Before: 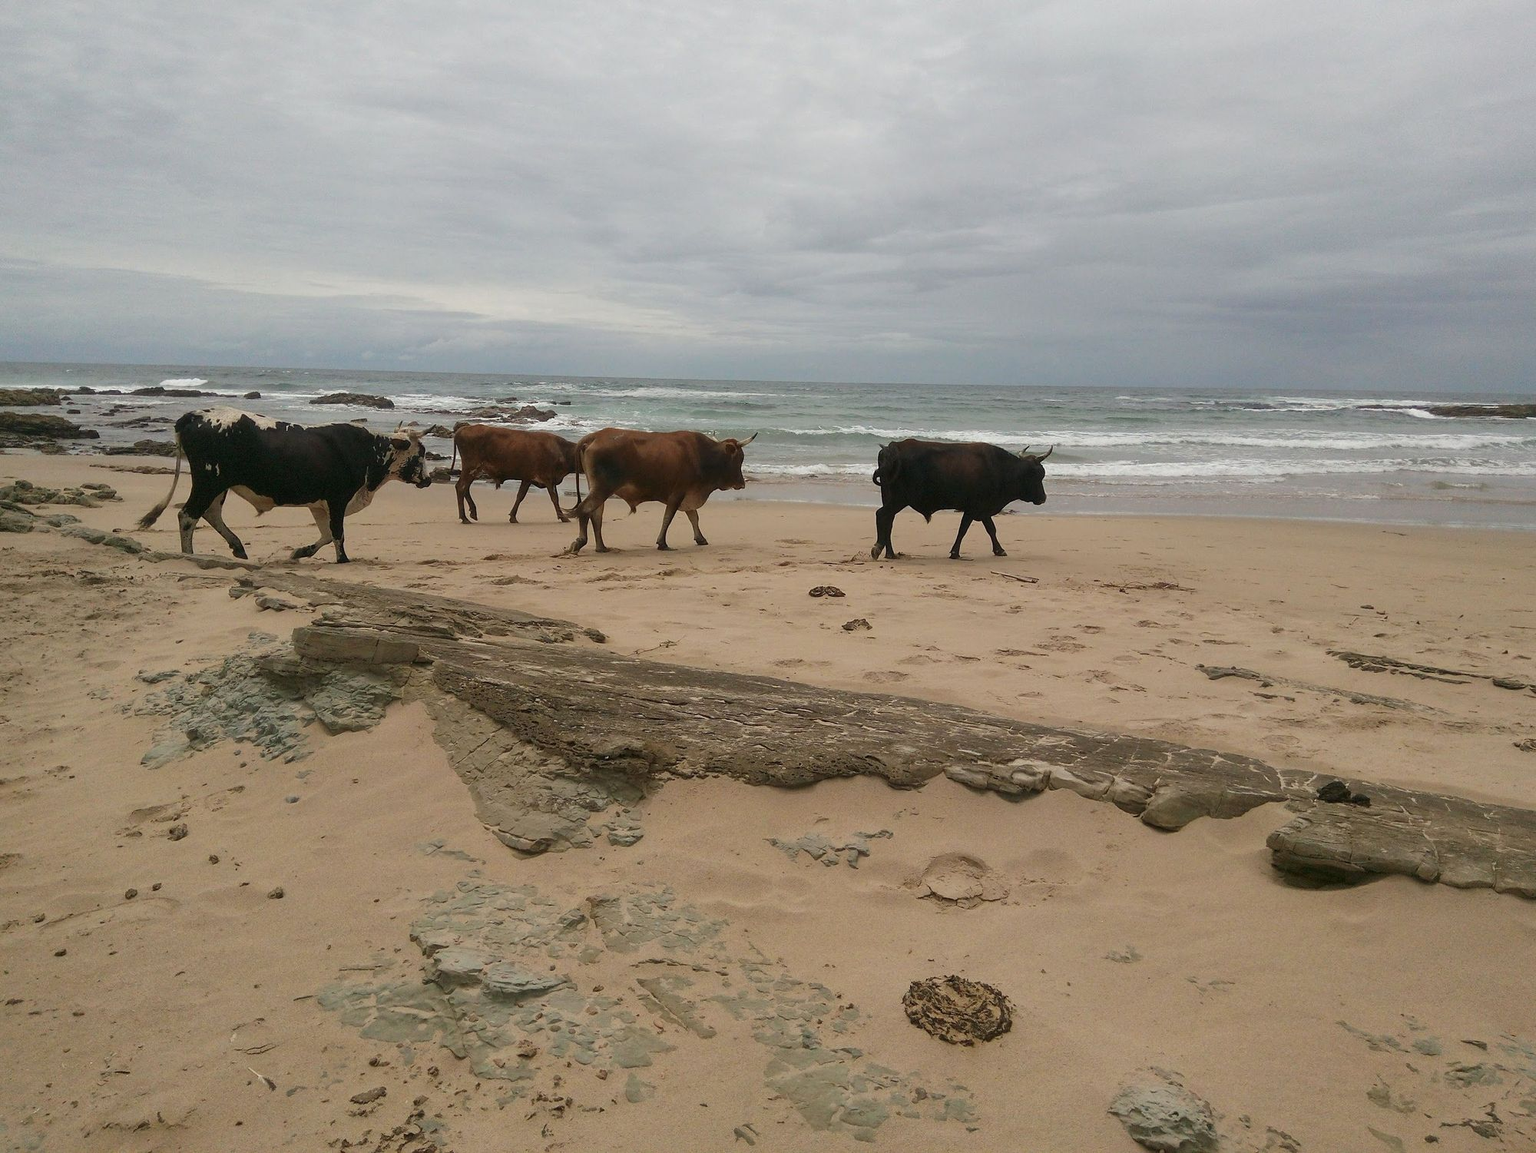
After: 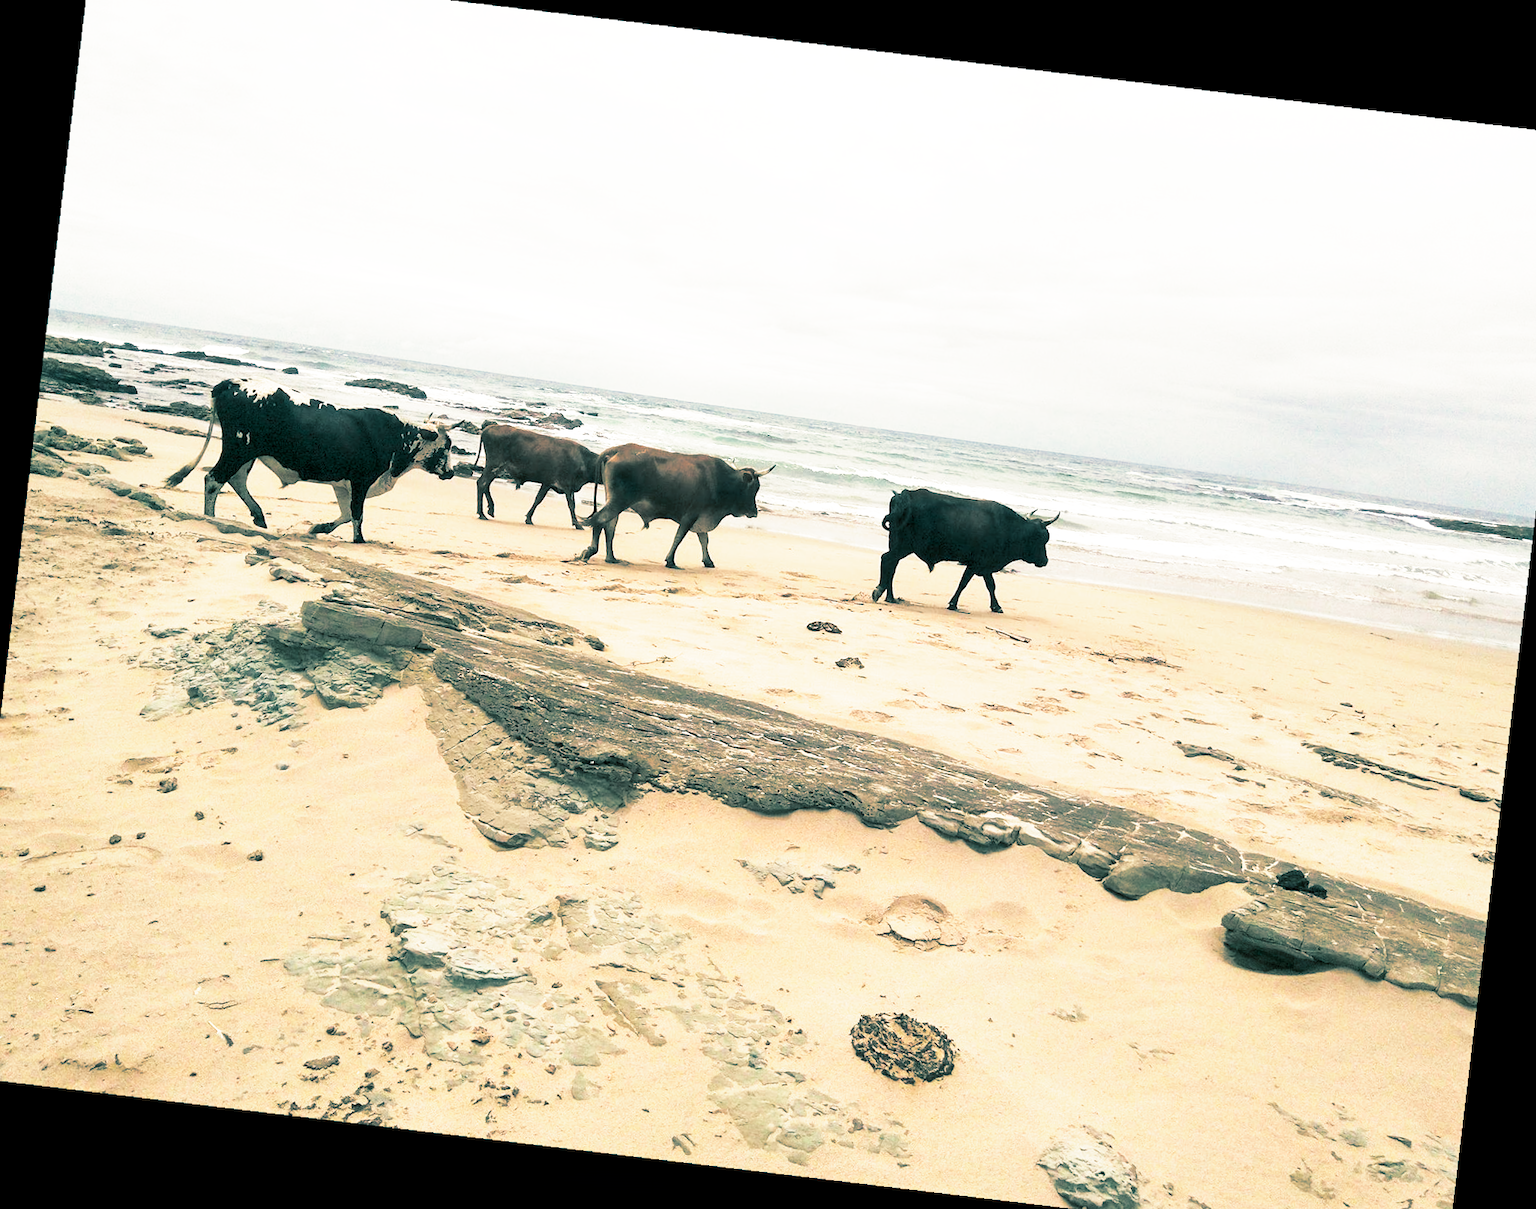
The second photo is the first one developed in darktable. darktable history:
split-toning: shadows › hue 186.43°, highlights › hue 49.29°, compress 30.29%
base curve: curves: ch0 [(0, 0) (0.495, 0.917) (1, 1)], preserve colors none
rotate and perspective: rotation 5.12°, automatic cropping off
crop and rotate: angle -1.69°
exposure: exposure 0.648 EV, compensate highlight preservation false
contrast equalizer: octaves 7, y [[0.6 ×6], [0.55 ×6], [0 ×6], [0 ×6], [0 ×6]], mix 0.3
